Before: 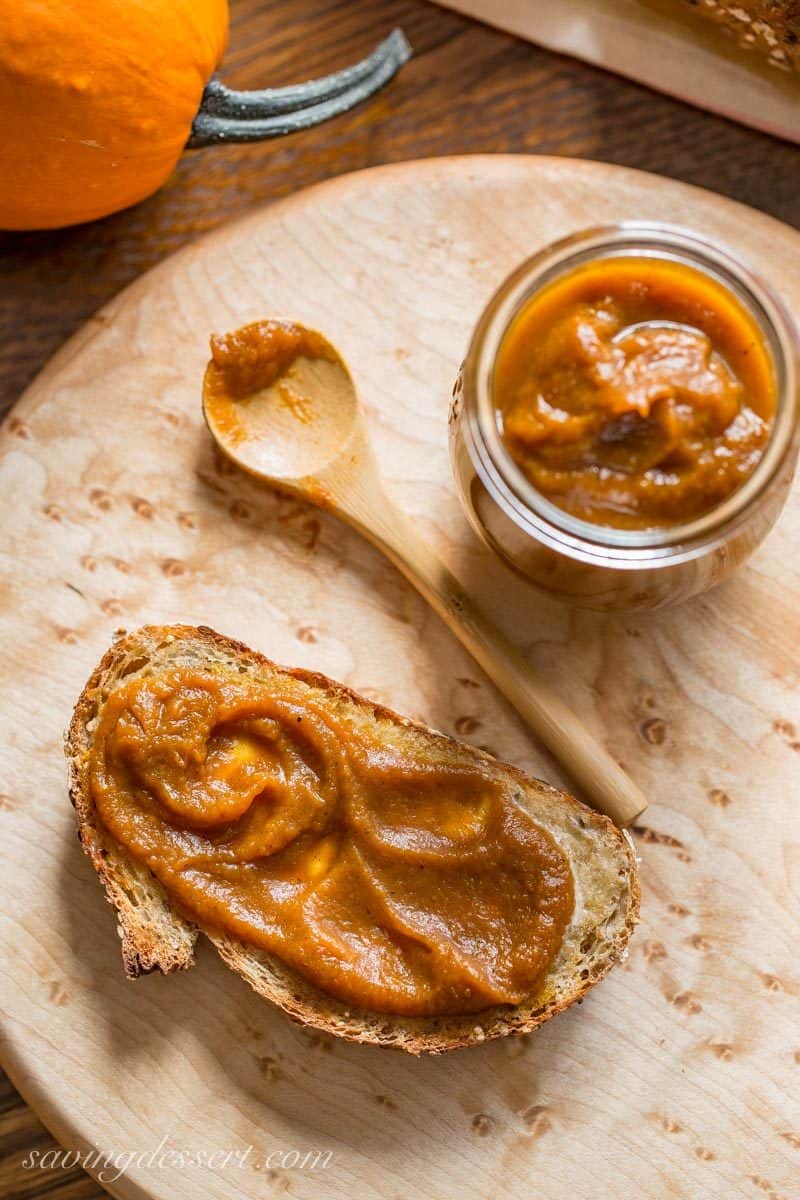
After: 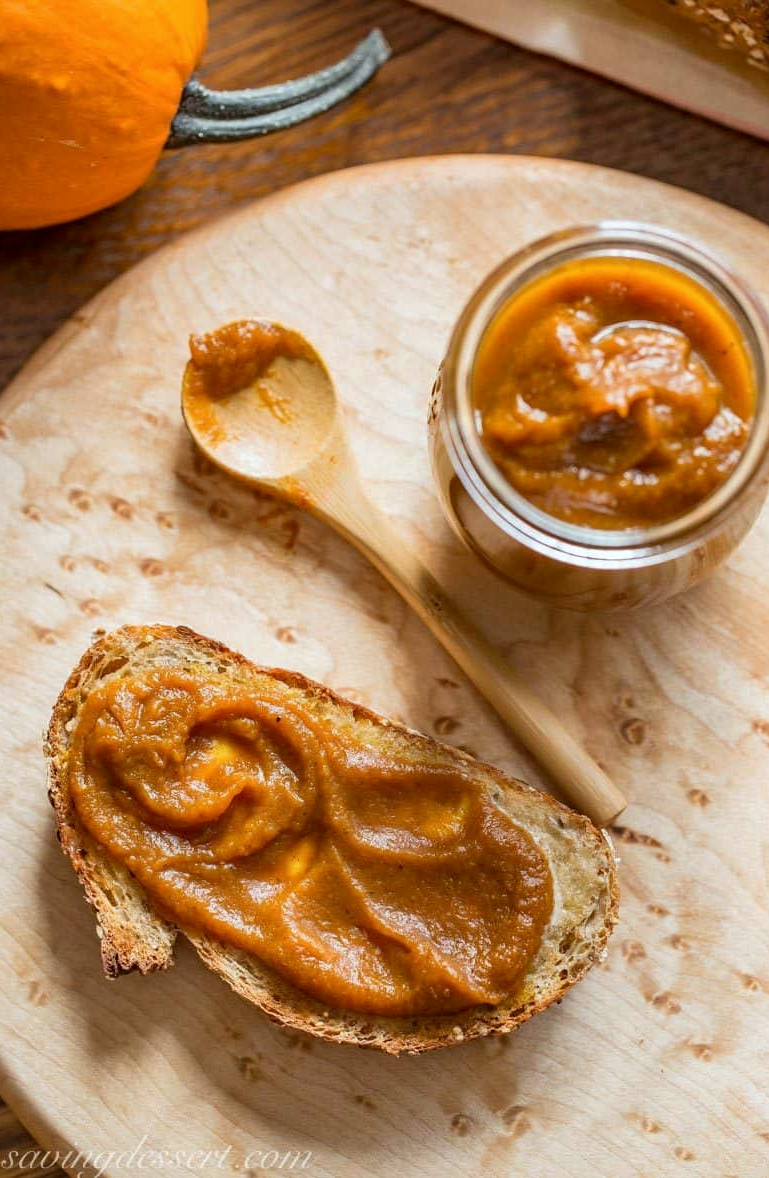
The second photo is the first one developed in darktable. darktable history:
color correction: highlights a* -2.72, highlights b* -2.14, shadows a* 2.21, shadows b* 2.8
crop and rotate: left 2.724%, right 1.07%, bottom 1.764%
